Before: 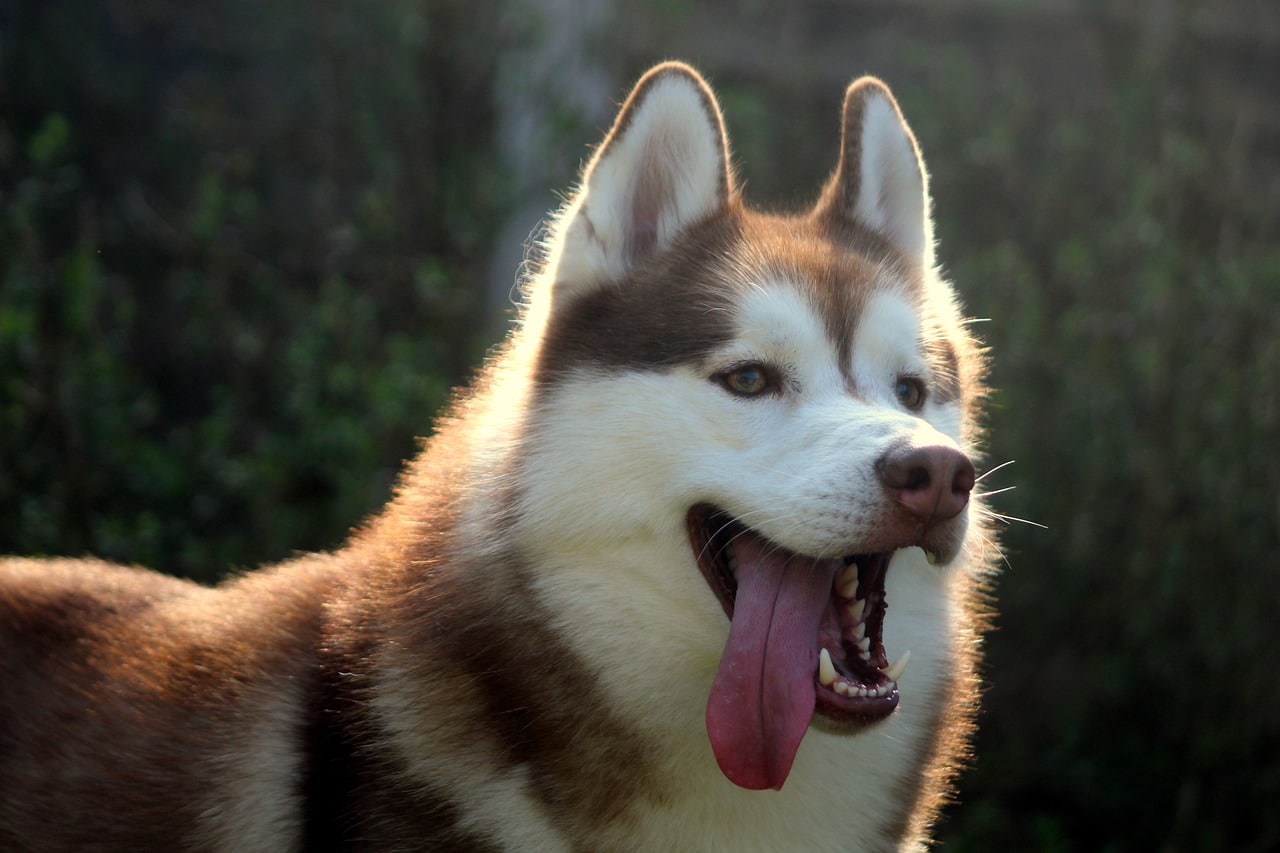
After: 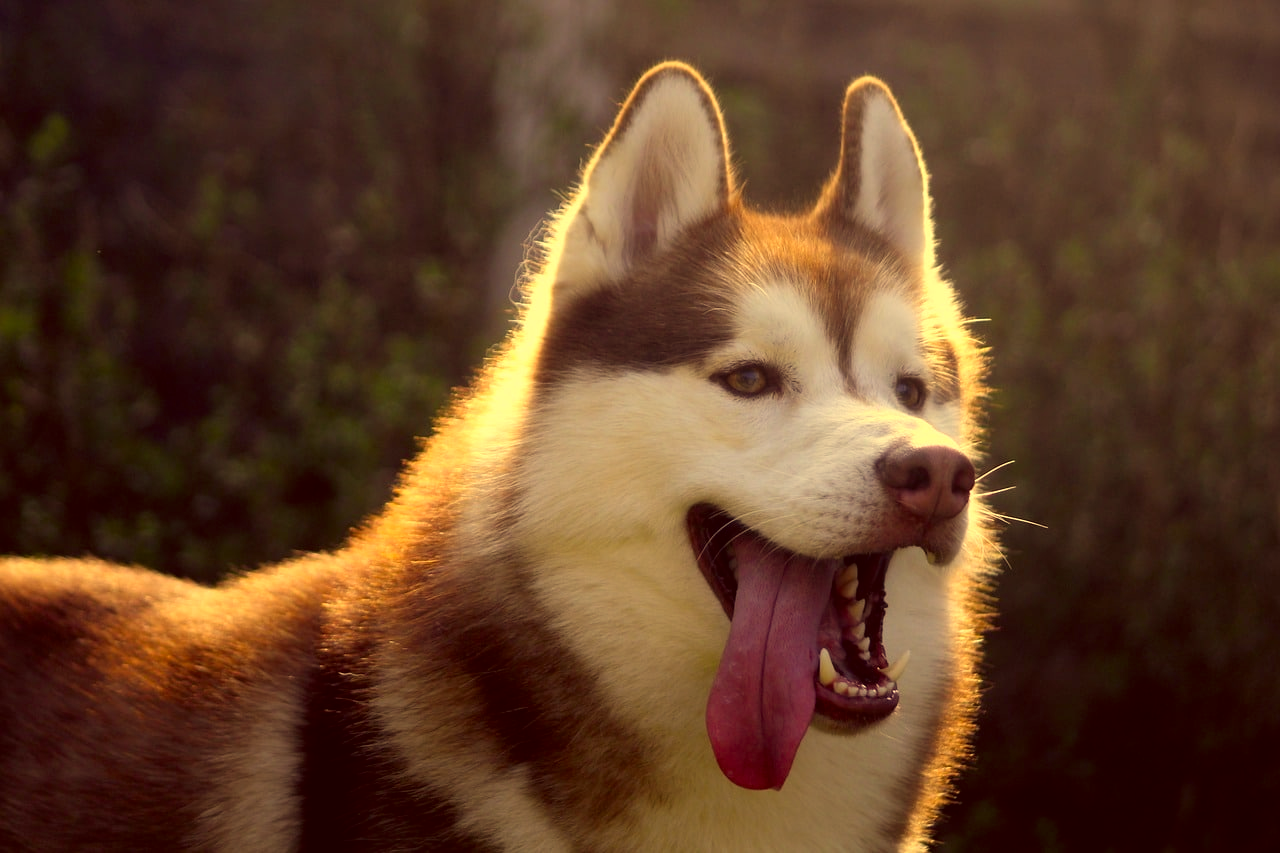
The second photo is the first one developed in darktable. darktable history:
color correction: highlights a* 10.12, highlights b* 39.04, shadows a* 14.62, shadows b* 3.37
exposure: exposure 0.081 EV, compensate highlight preservation false
color balance rgb: on, module defaults
